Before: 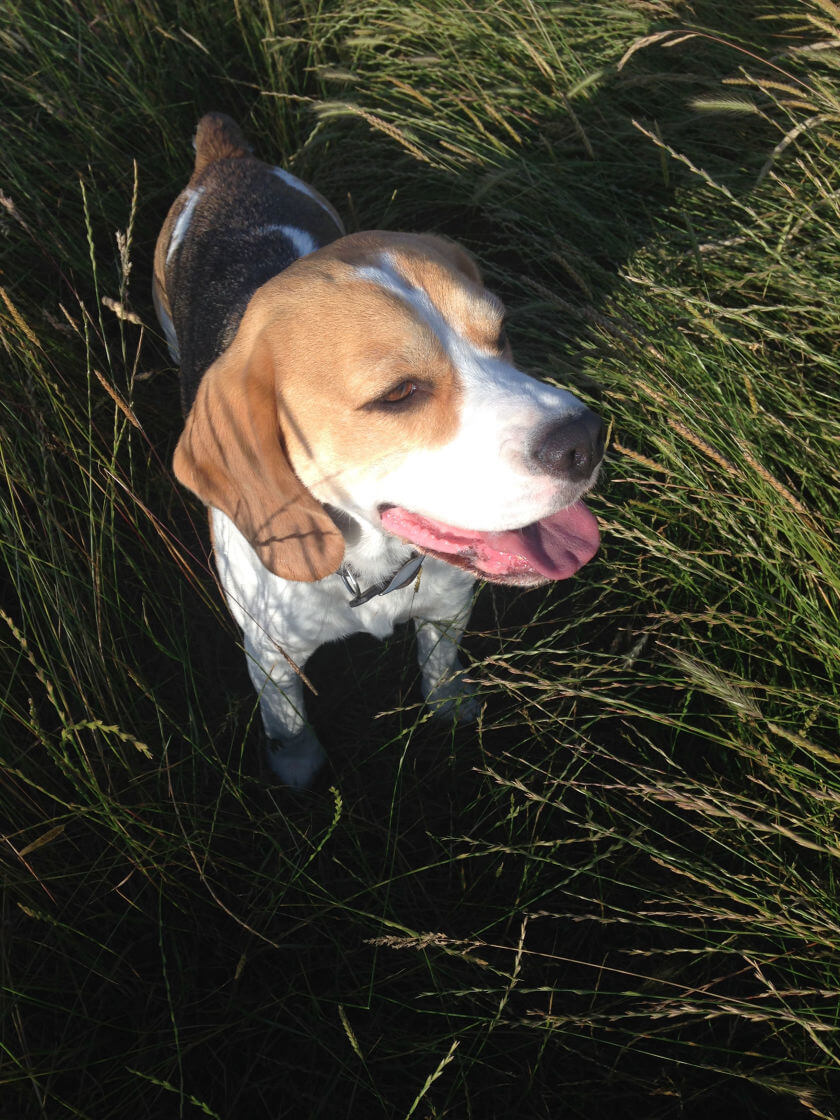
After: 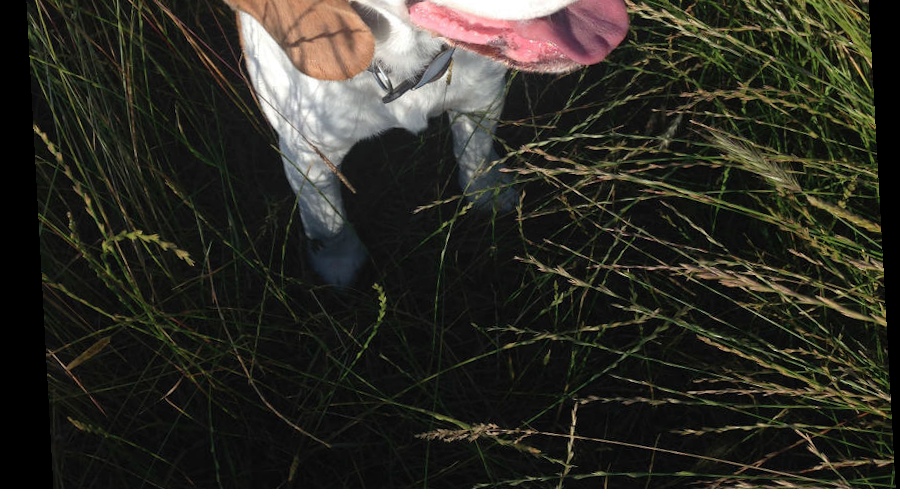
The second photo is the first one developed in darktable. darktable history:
crop: top 45.551%, bottom 12.262%
rotate and perspective: rotation -3.18°, automatic cropping off
